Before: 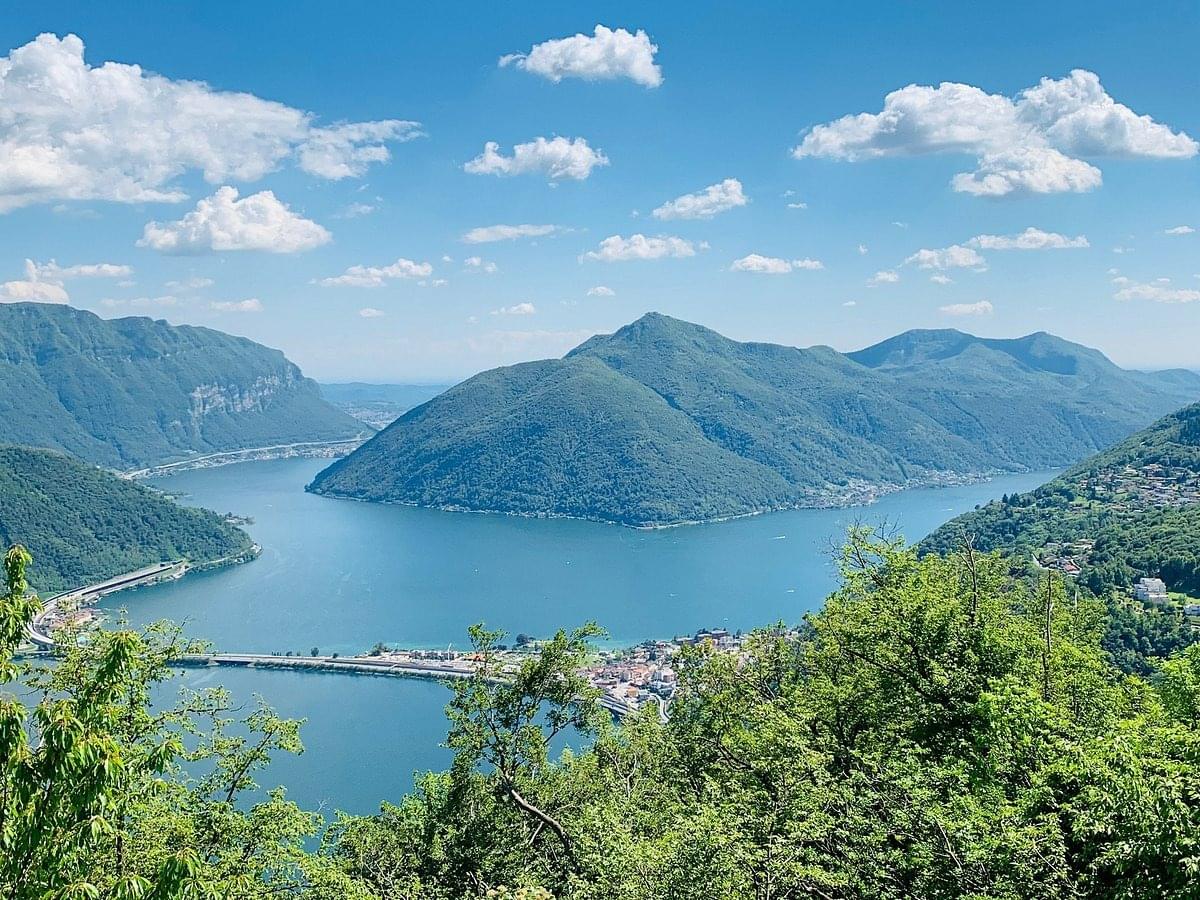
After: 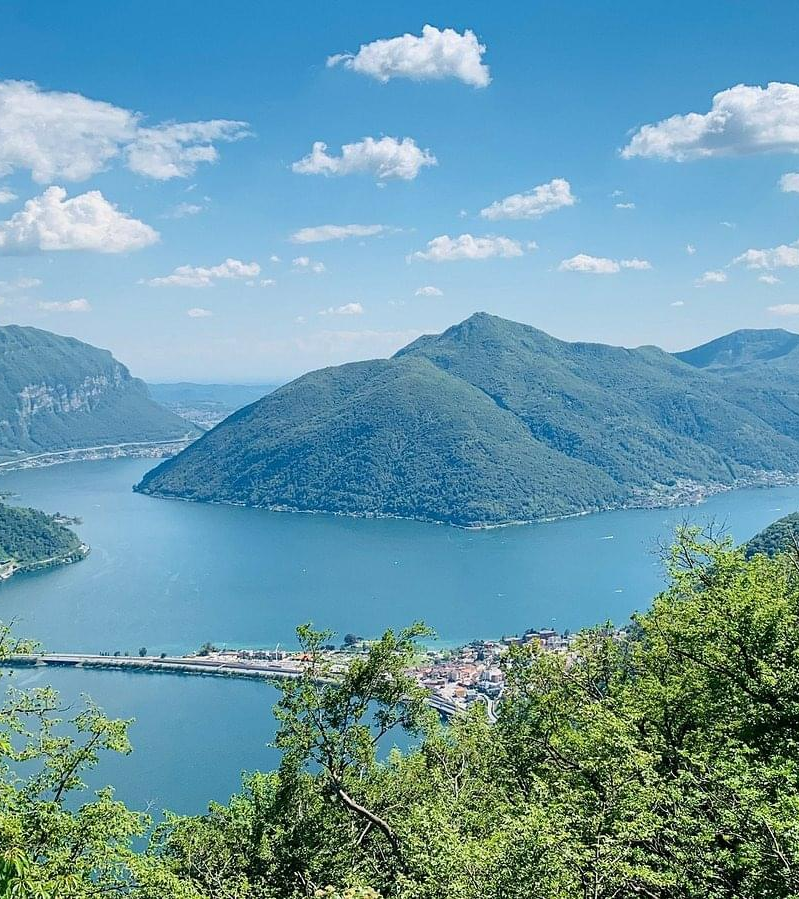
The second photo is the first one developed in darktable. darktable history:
crop and rotate: left 14.39%, right 18.964%
